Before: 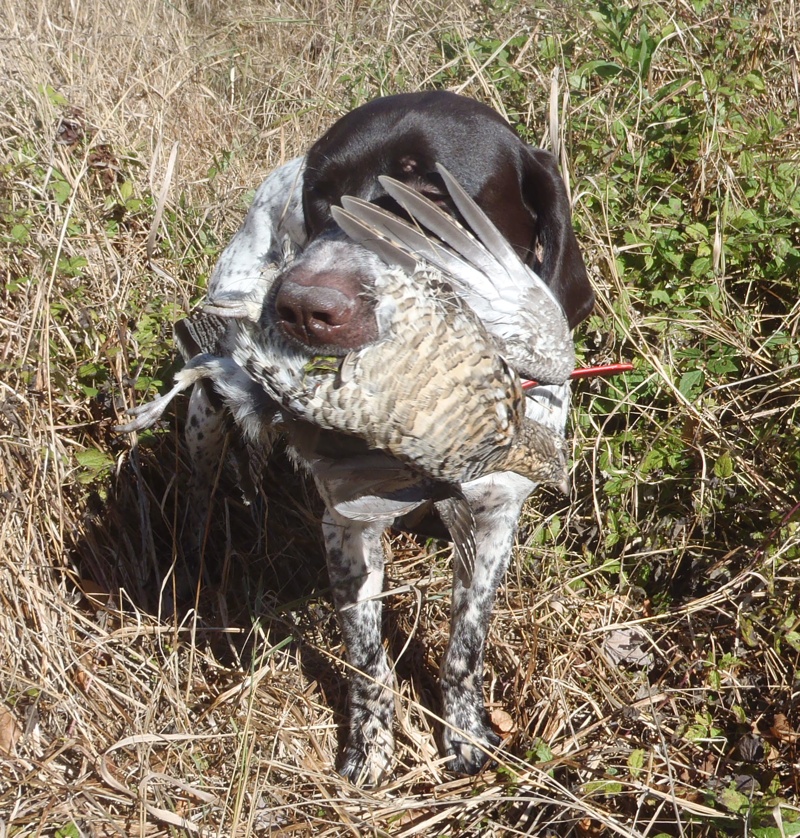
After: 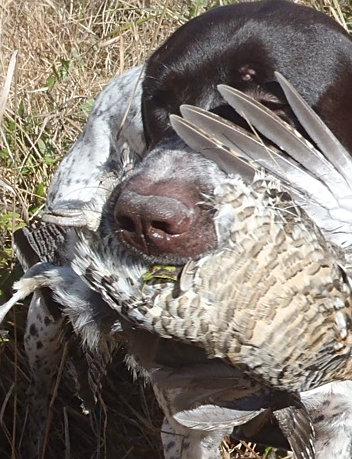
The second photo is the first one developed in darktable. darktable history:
sharpen: radius 2.167, amount 0.381, threshold 0
contrast equalizer: y [[0.5 ×6], [0.5 ×6], [0.5, 0.5, 0.501, 0.545, 0.707, 0.863], [0 ×6], [0 ×6]]
crop: left 20.248%, top 10.86%, right 35.675%, bottom 34.321%
